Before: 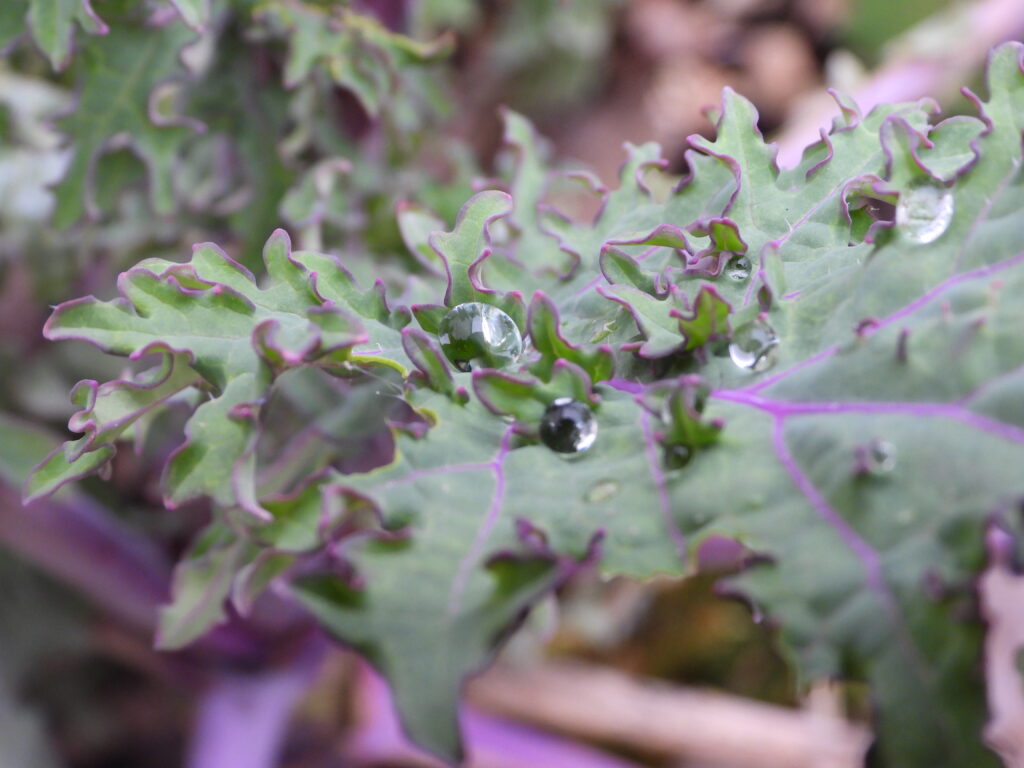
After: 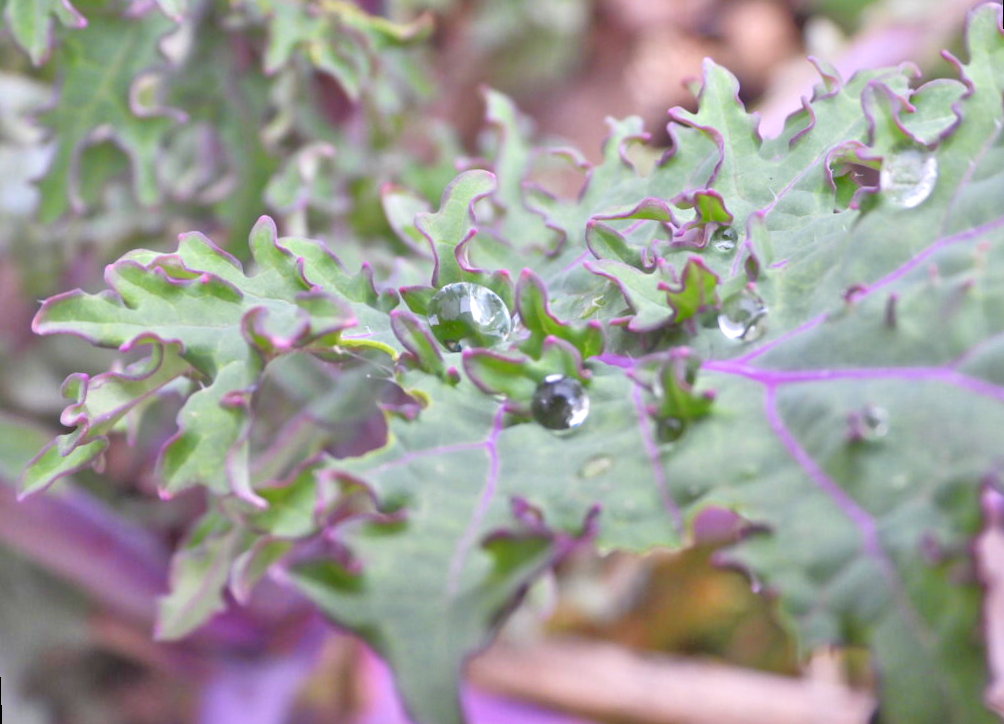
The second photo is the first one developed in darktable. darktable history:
tone equalizer: -8 EV 2 EV, -7 EV 2 EV, -6 EV 2 EV, -5 EV 2 EV, -4 EV 2 EV, -3 EV 1.5 EV, -2 EV 1 EV, -1 EV 0.5 EV
rotate and perspective: rotation -2°, crop left 0.022, crop right 0.978, crop top 0.049, crop bottom 0.951
color zones: curves: ch0 [(0, 0.5) (0.143, 0.5) (0.286, 0.5) (0.429, 0.495) (0.571, 0.437) (0.714, 0.44) (0.857, 0.496) (1, 0.5)]
